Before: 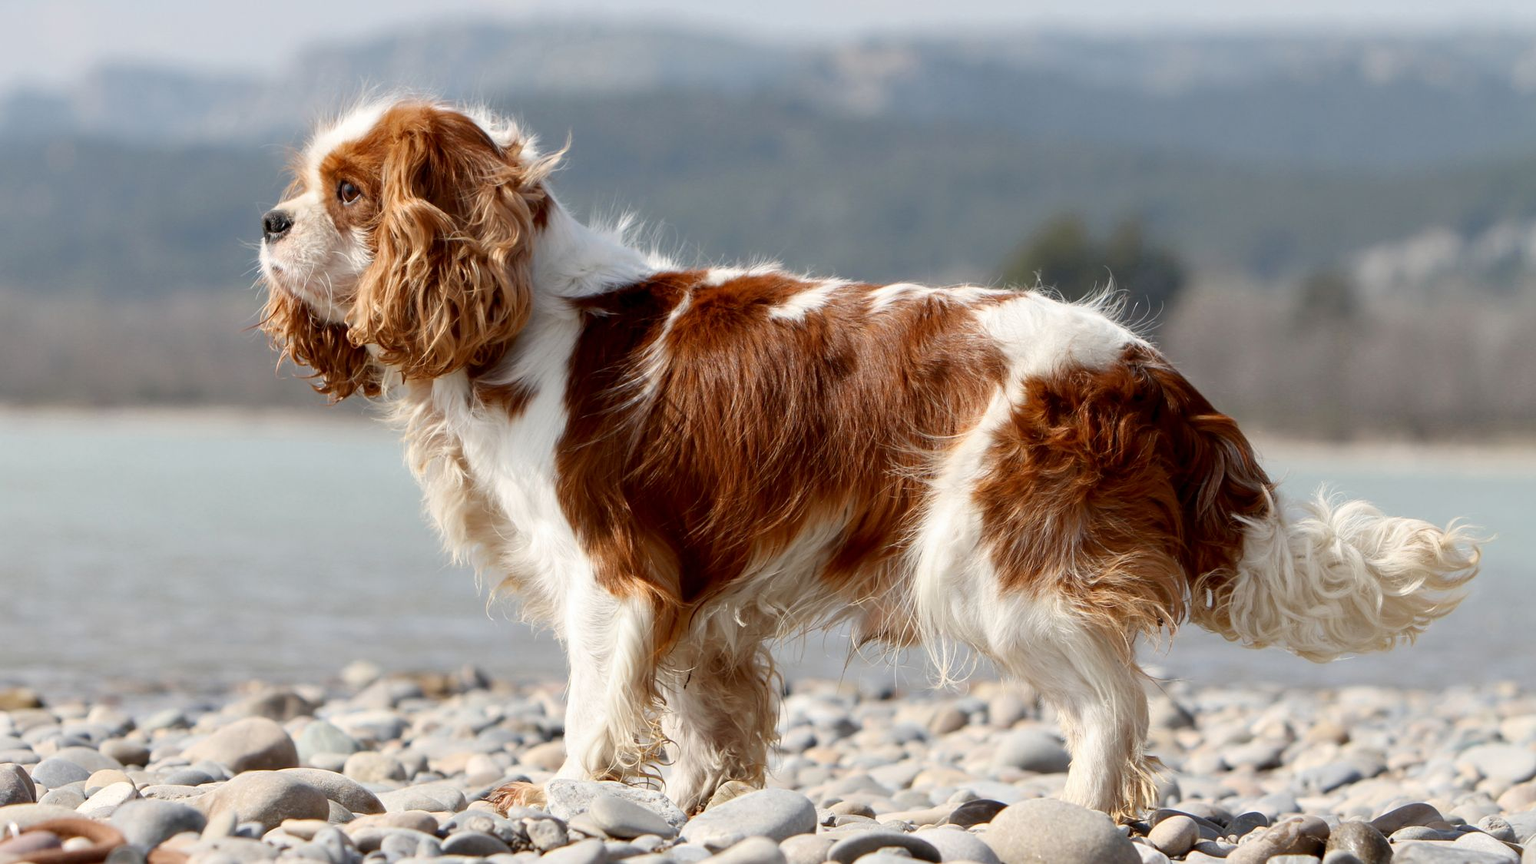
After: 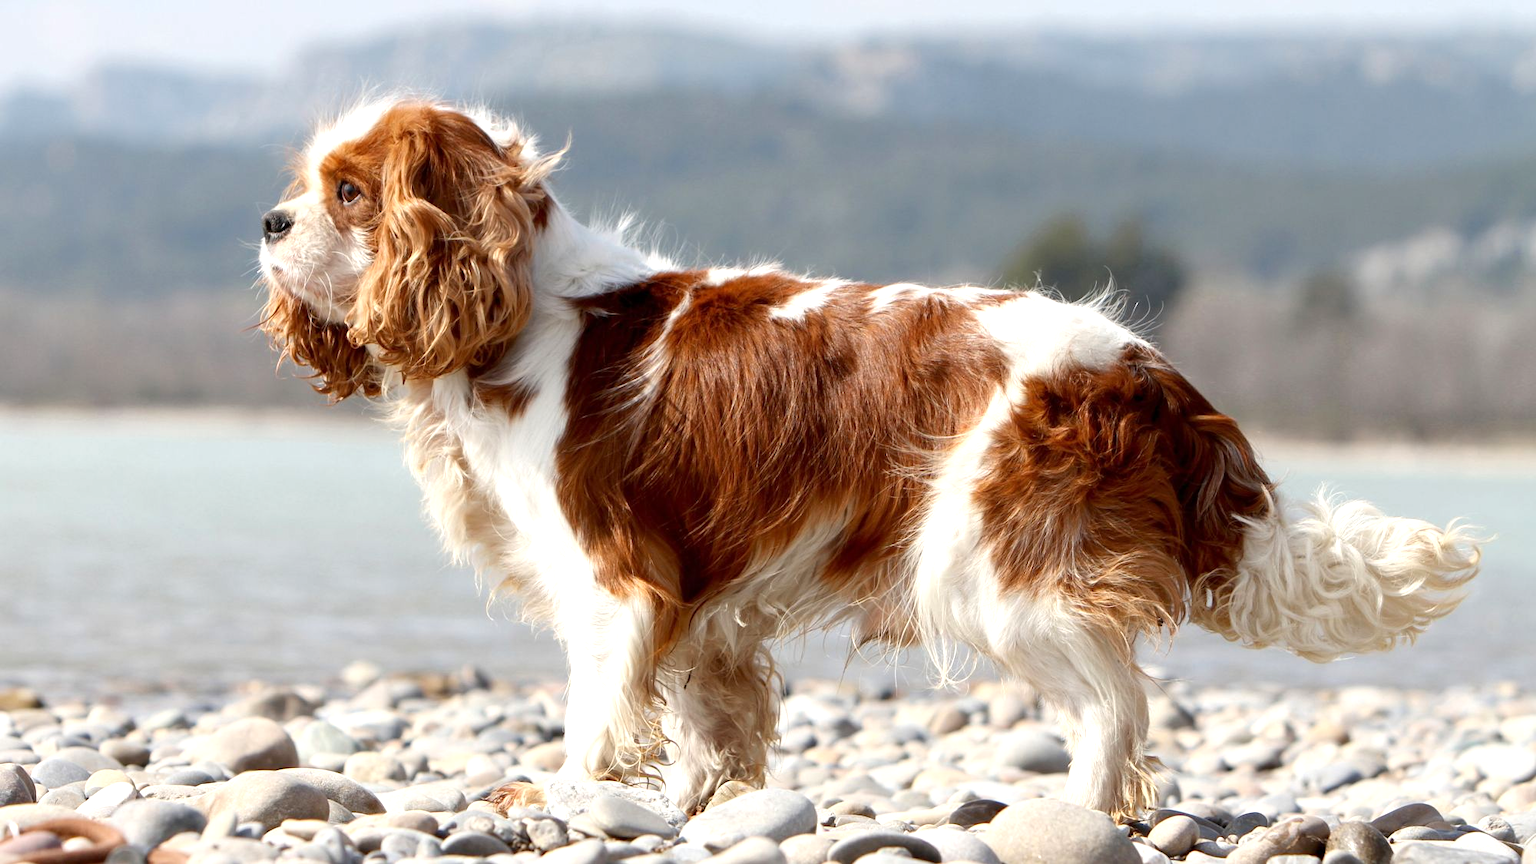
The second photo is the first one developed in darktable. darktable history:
exposure: exposure 0.494 EV, compensate highlight preservation false
